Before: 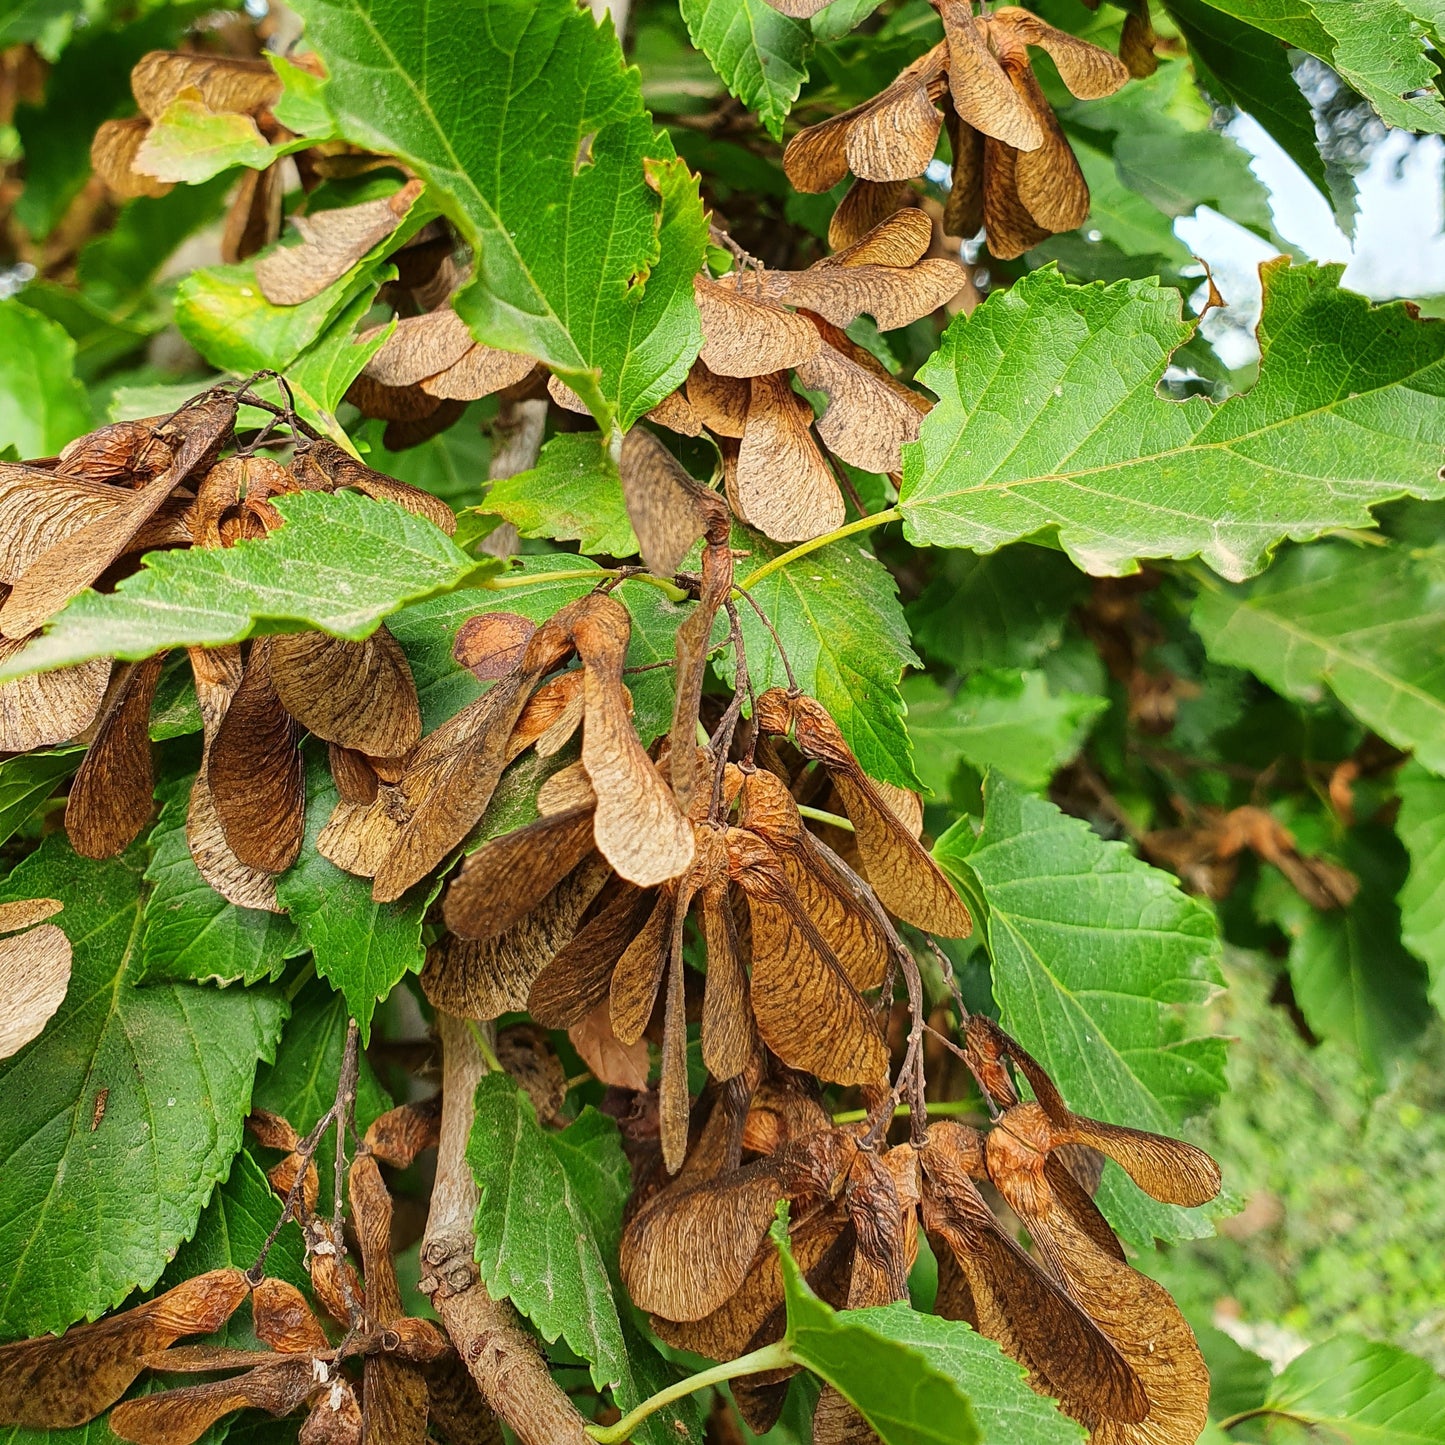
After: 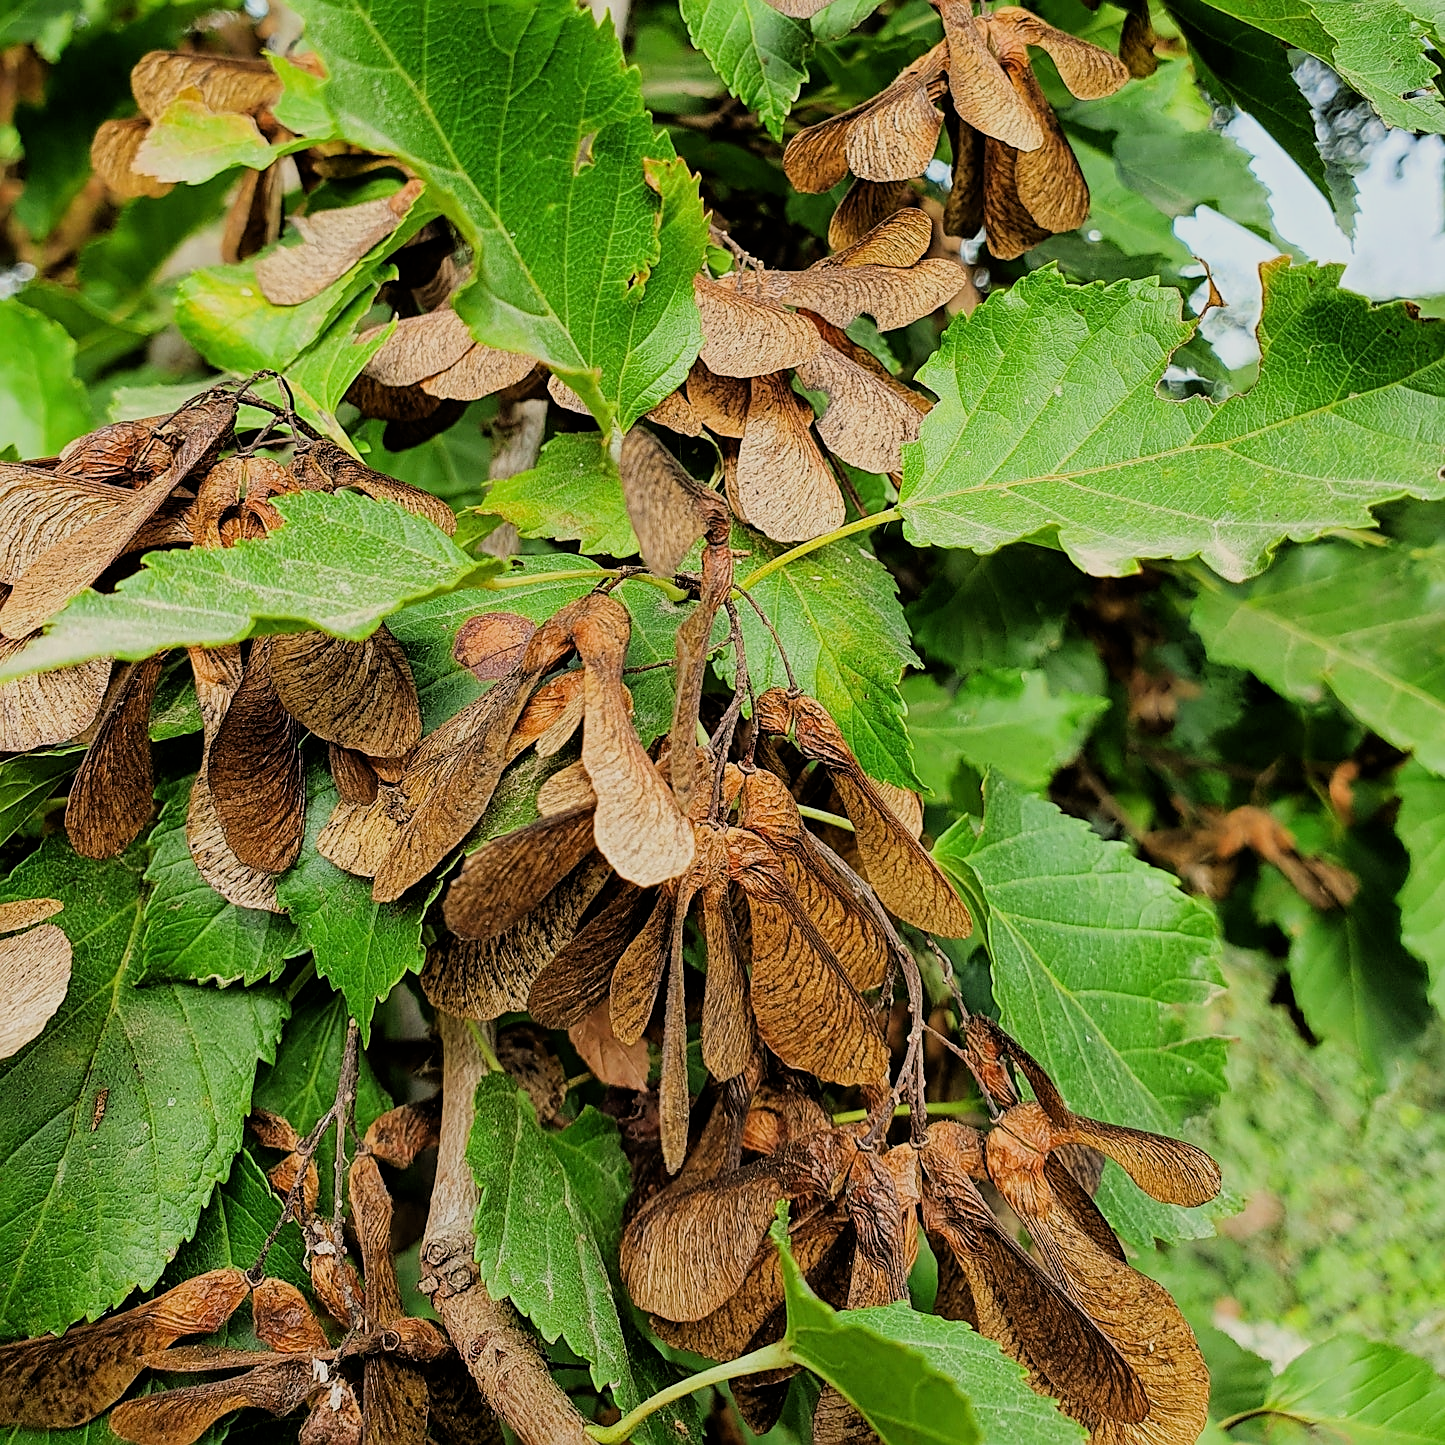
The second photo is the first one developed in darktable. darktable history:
filmic rgb: black relative exposure -5 EV, hardness 2.88, contrast 1.1
sharpen: on, module defaults
